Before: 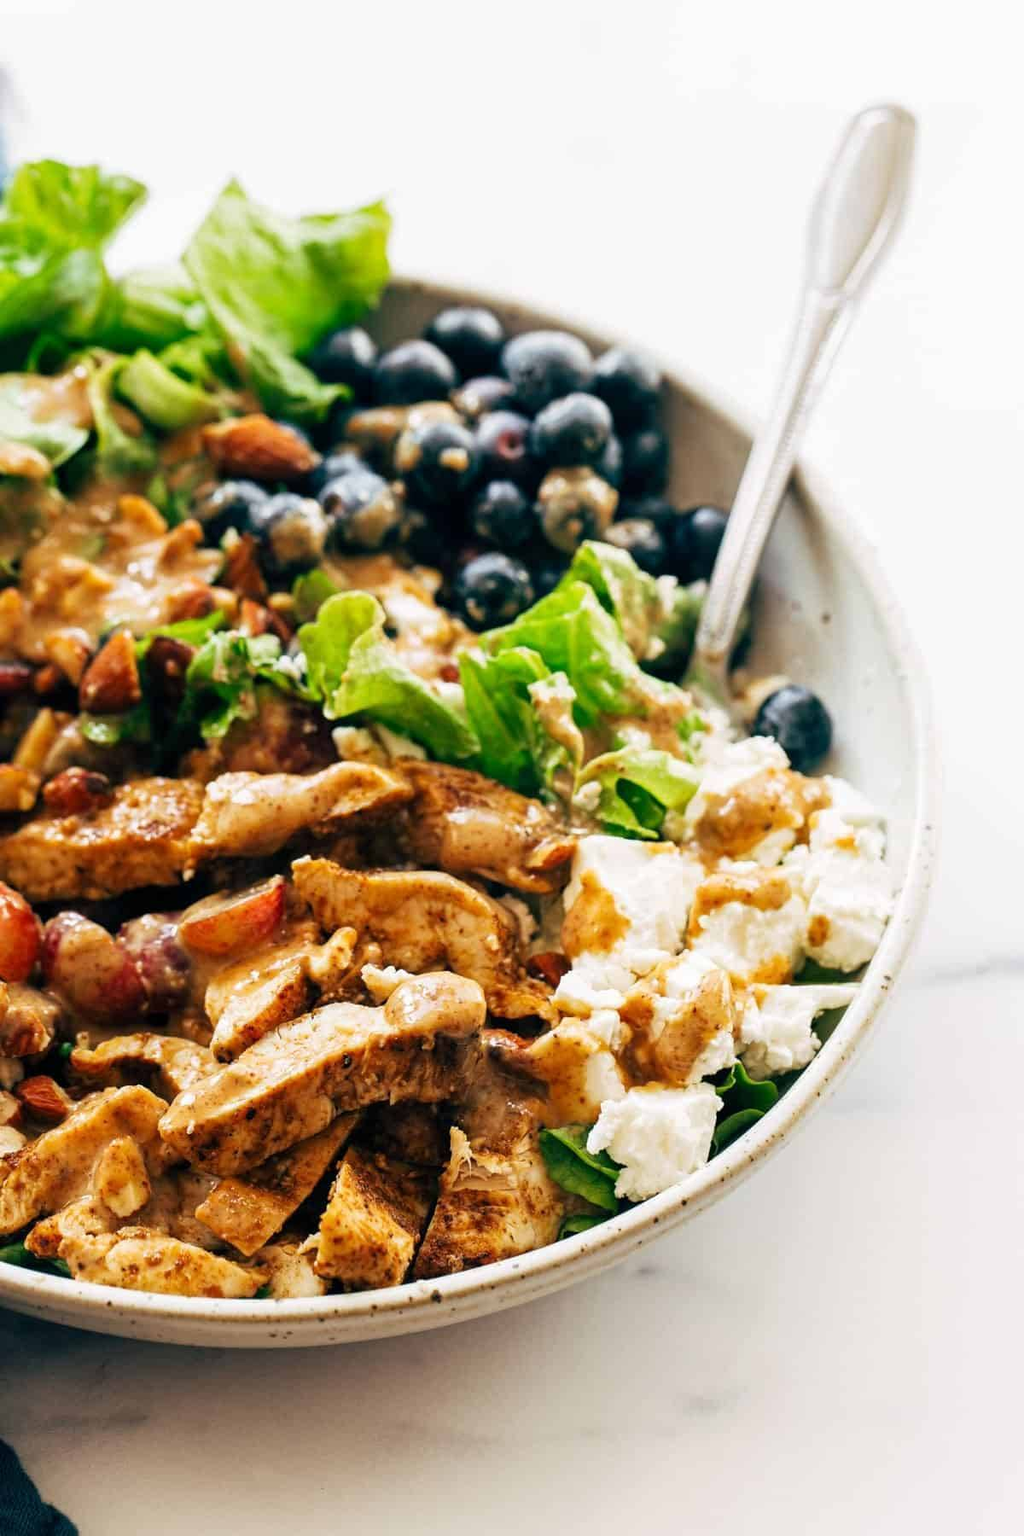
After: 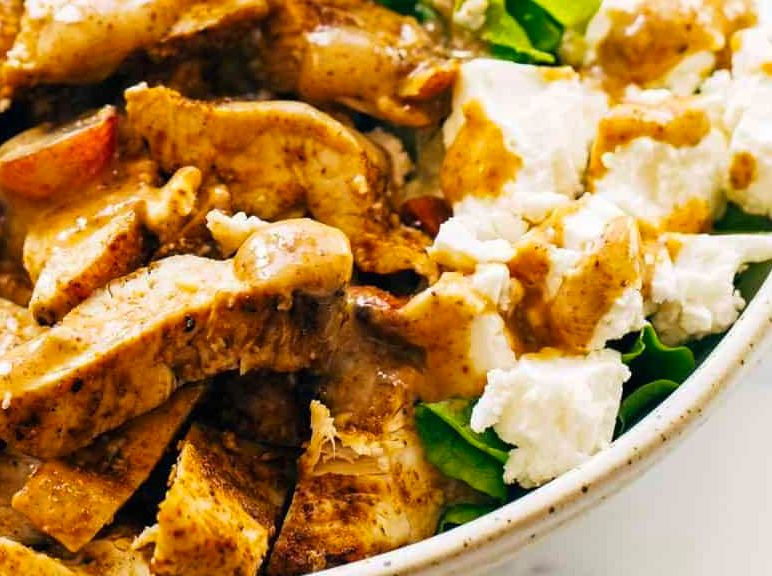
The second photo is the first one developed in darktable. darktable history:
color balance rgb: global vibrance 42.74%
crop: left 18.091%, top 51.13%, right 17.525%, bottom 16.85%
